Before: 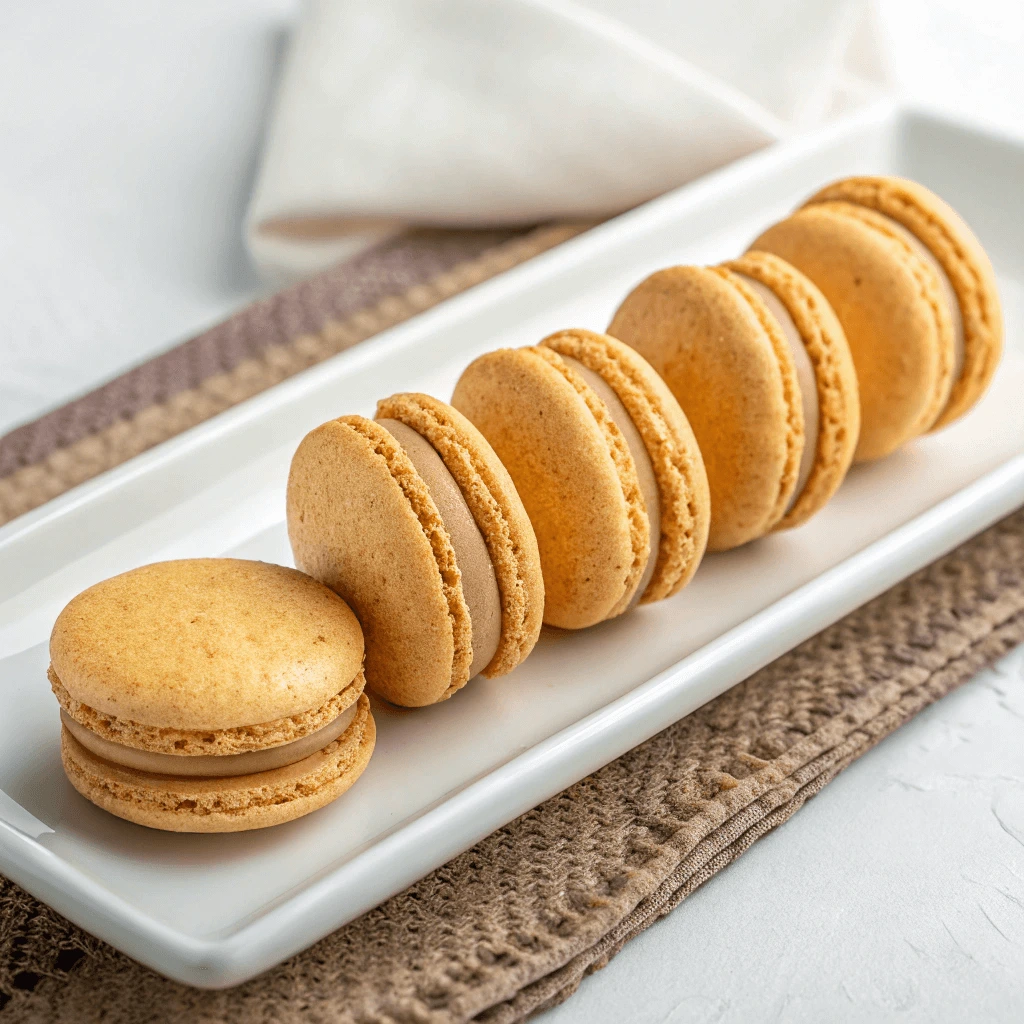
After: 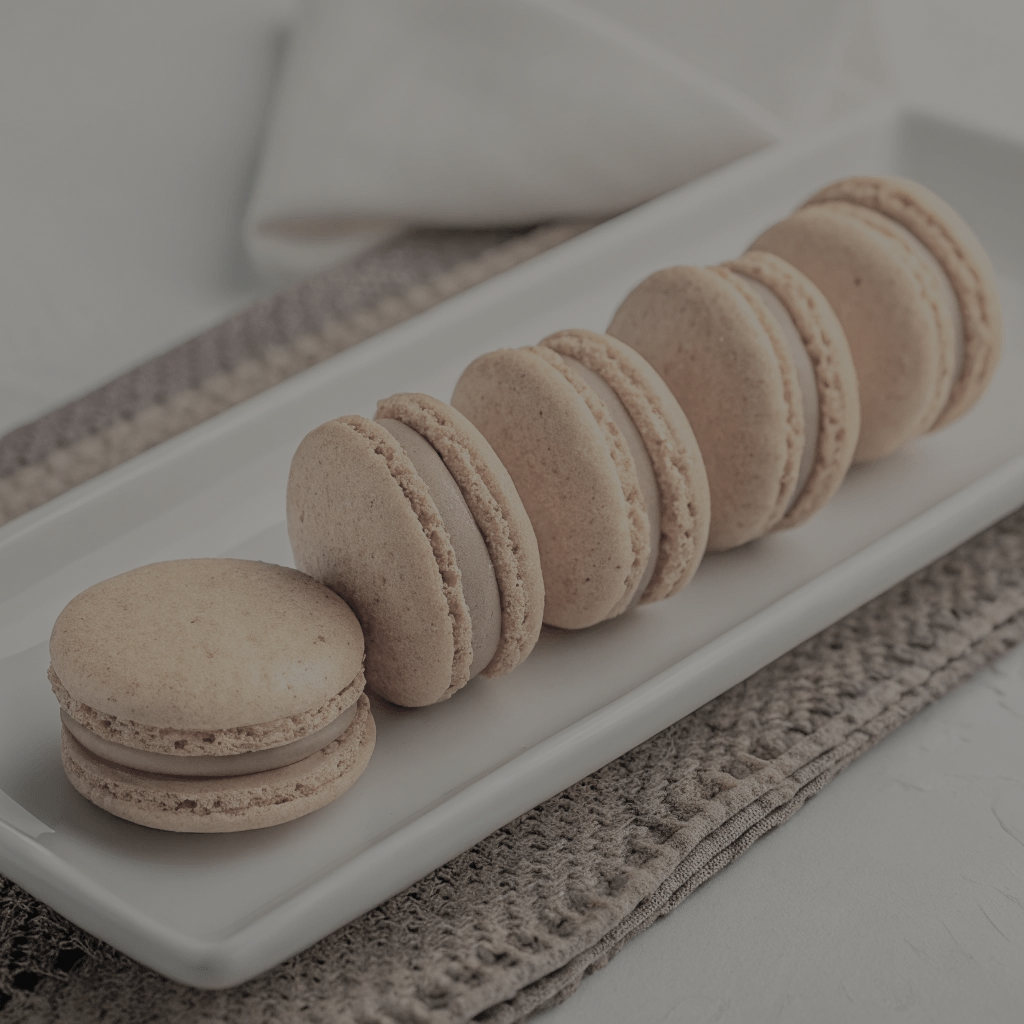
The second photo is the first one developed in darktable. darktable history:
color balance rgb: perceptual brilliance grading › global brilliance -48.39%
contrast brightness saturation: brightness 0.18, saturation -0.5
color zones: curves: ch0 [(0, 0.5) (0.143, 0.52) (0.286, 0.5) (0.429, 0.5) (0.571, 0.5) (0.714, 0.5) (0.857, 0.5) (1, 0.5)]; ch1 [(0, 0.489) (0.155, 0.45) (0.286, 0.466) (0.429, 0.5) (0.571, 0.5) (0.714, 0.5) (0.857, 0.5) (1, 0.489)]
white balance: red 1.045, blue 0.932
